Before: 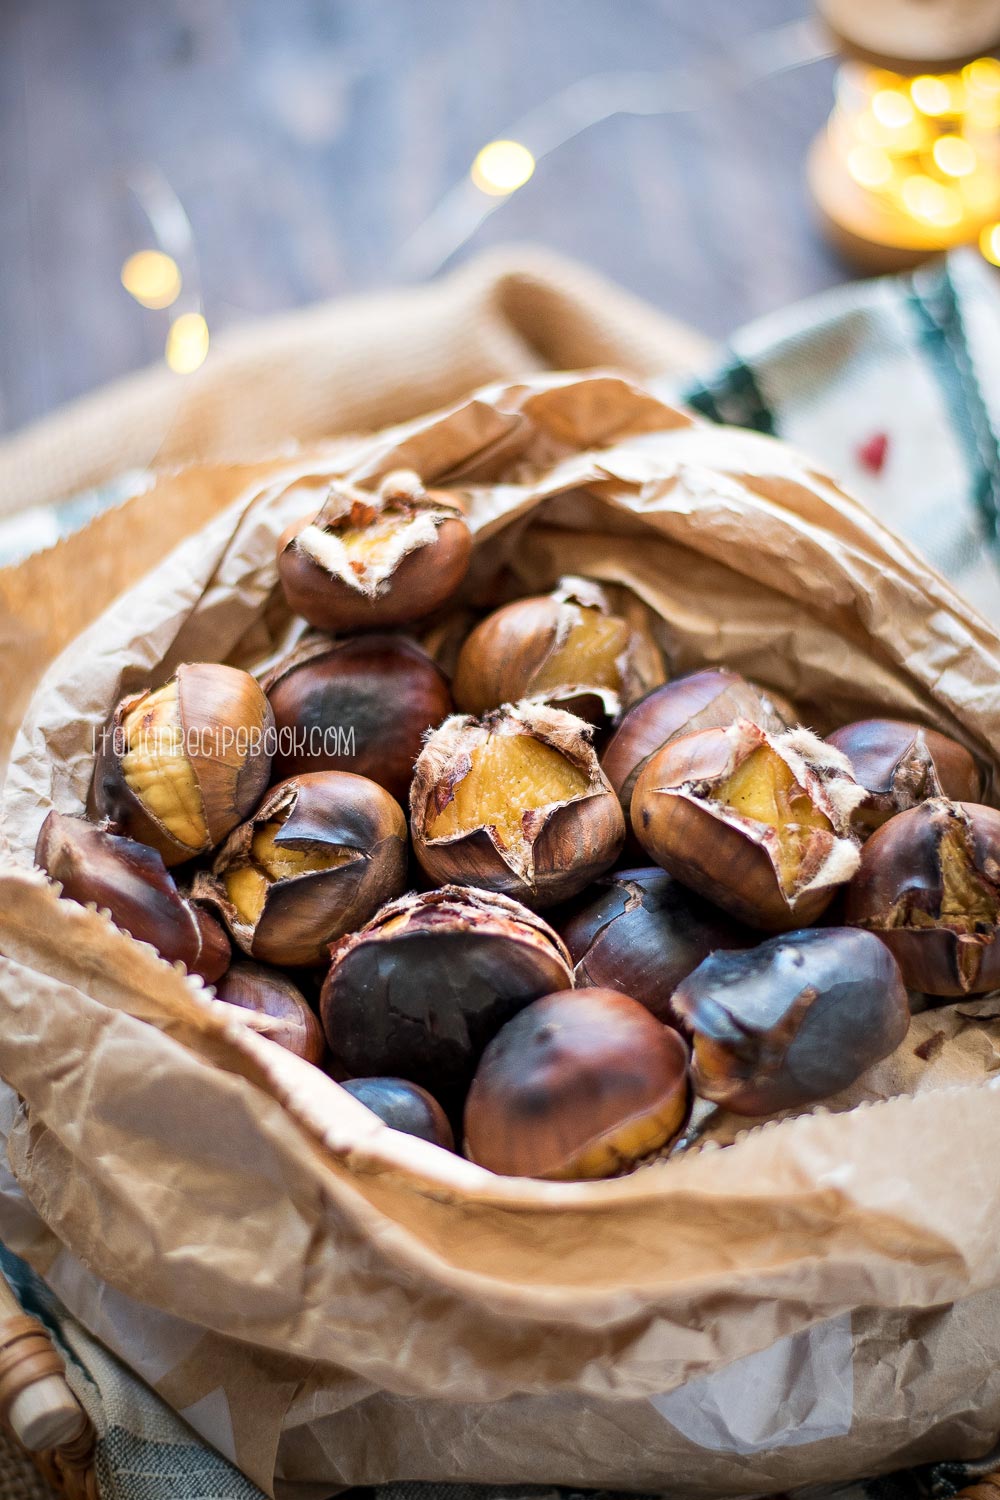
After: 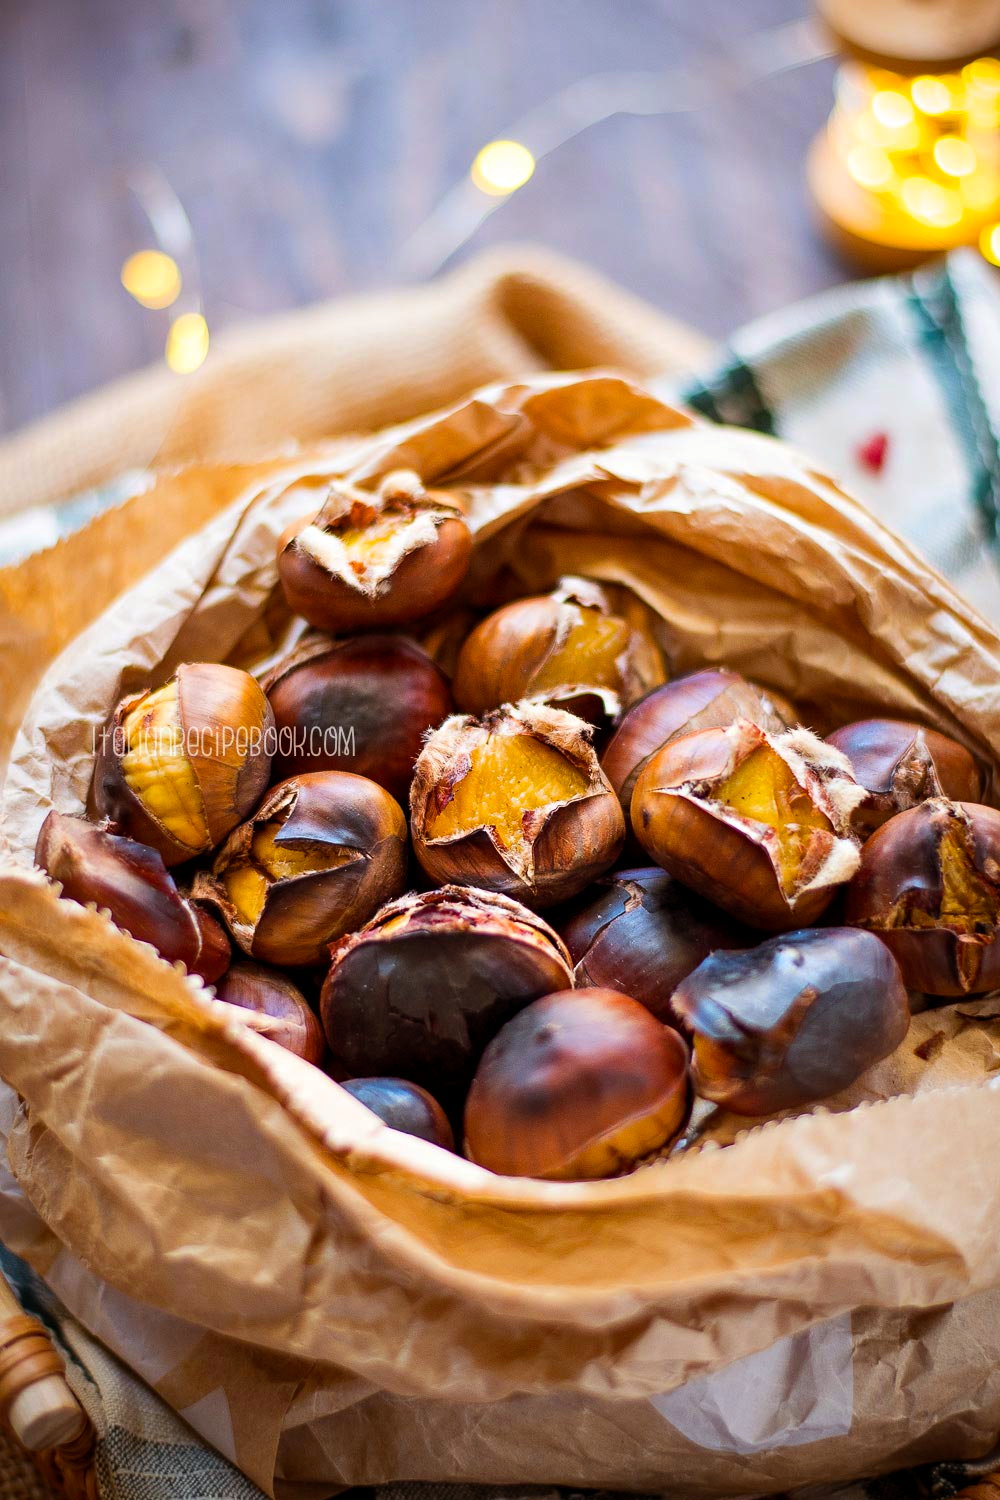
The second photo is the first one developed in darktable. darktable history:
rgb levels: mode RGB, independent channels, levels [[0, 0.5, 1], [0, 0.521, 1], [0, 0.536, 1]]
color balance rgb: linear chroma grading › global chroma 8.33%, perceptual saturation grading › global saturation 18.52%, global vibrance 7.87%
